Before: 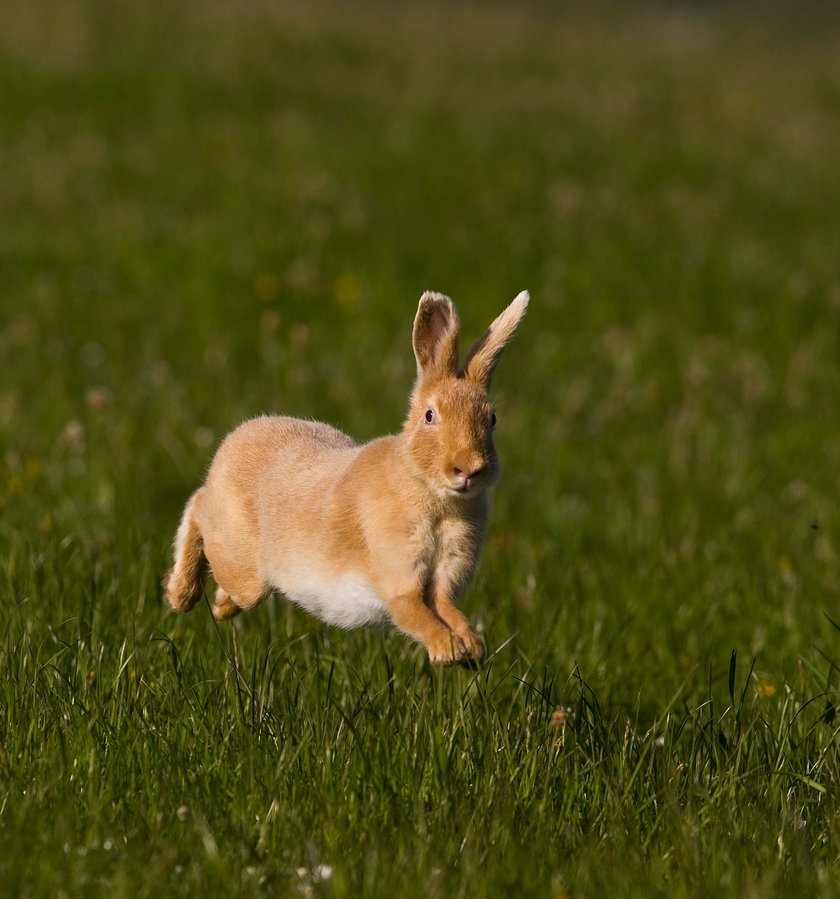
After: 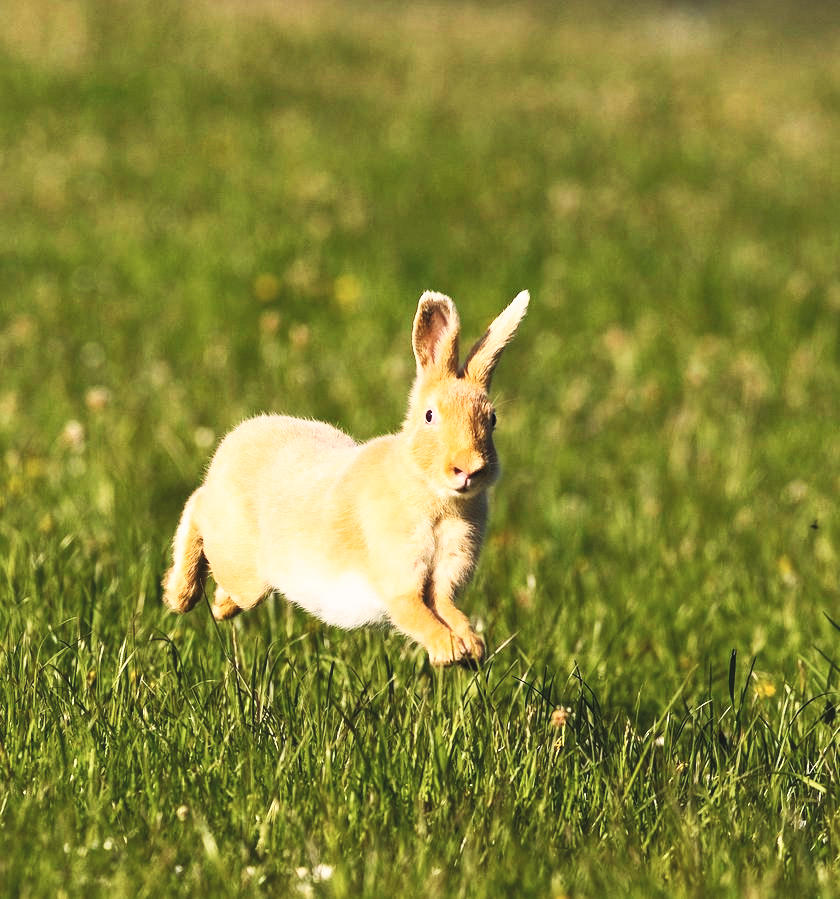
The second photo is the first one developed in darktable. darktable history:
shadows and highlights: shadows 51.94, highlights -28.28, soften with gaussian
base curve: curves: ch0 [(0, 0) (0.028, 0.03) (0.121, 0.232) (0.46, 0.748) (0.859, 0.968) (1, 1)], preserve colors none
contrast brightness saturation: contrast 0.39, brightness 0.544
